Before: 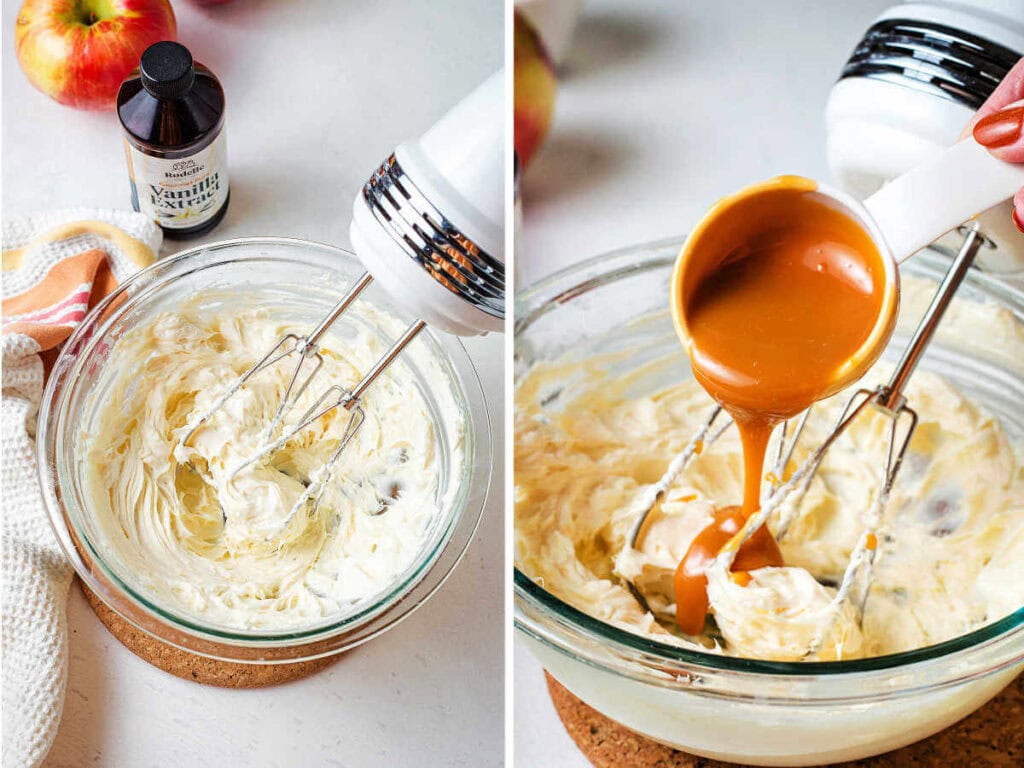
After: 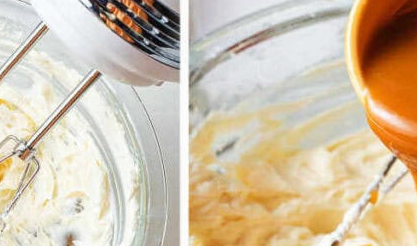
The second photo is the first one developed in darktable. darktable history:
crop: left 31.747%, top 32.624%, right 27.498%, bottom 35.304%
contrast equalizer: y [[0.439, 0.44, 0.442, 0.457, 0.493, 0.498], [0.5 ×6], [0.5 ×6], [0 ×6], [0 ×6]], mix 0.167
